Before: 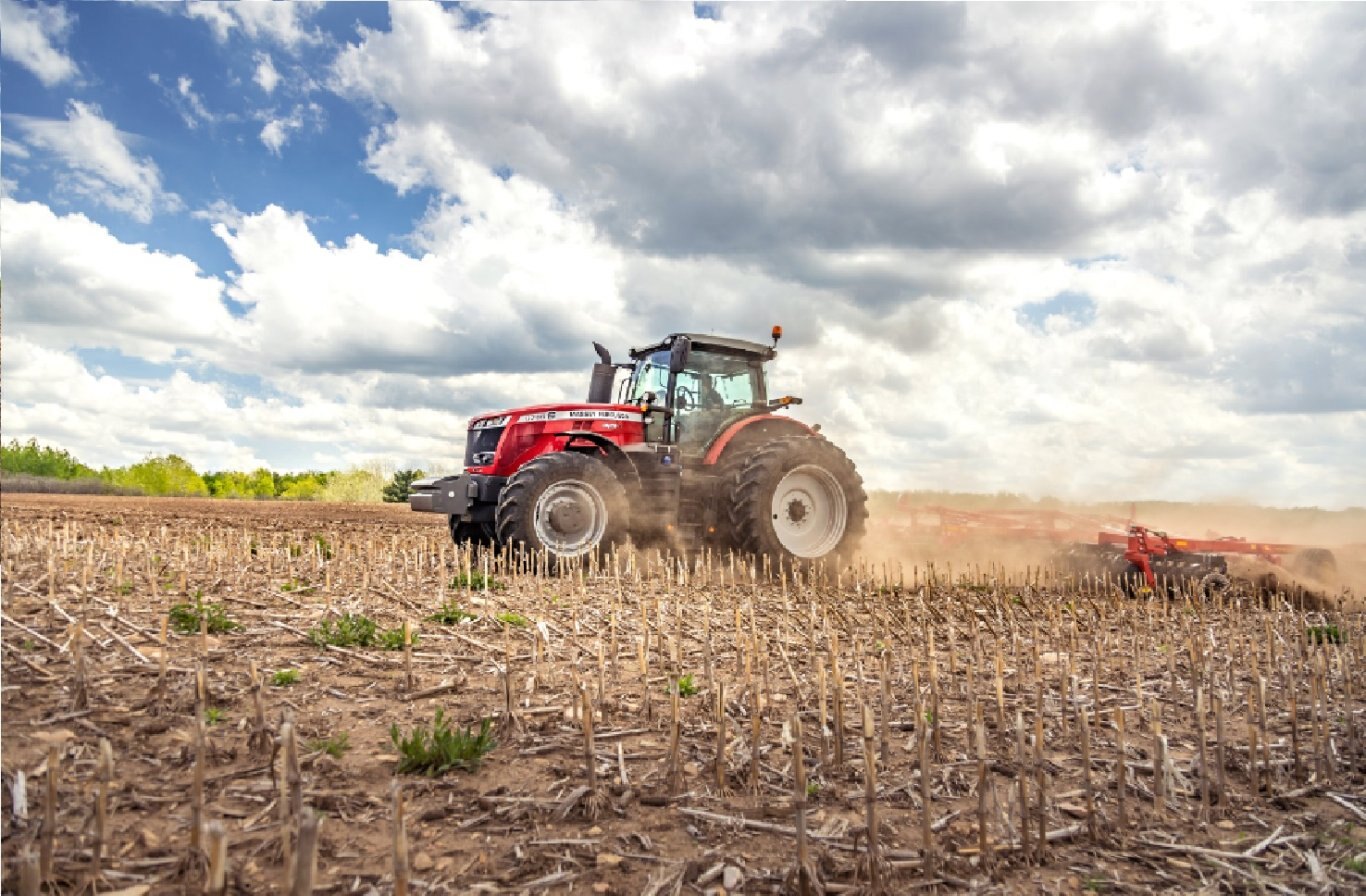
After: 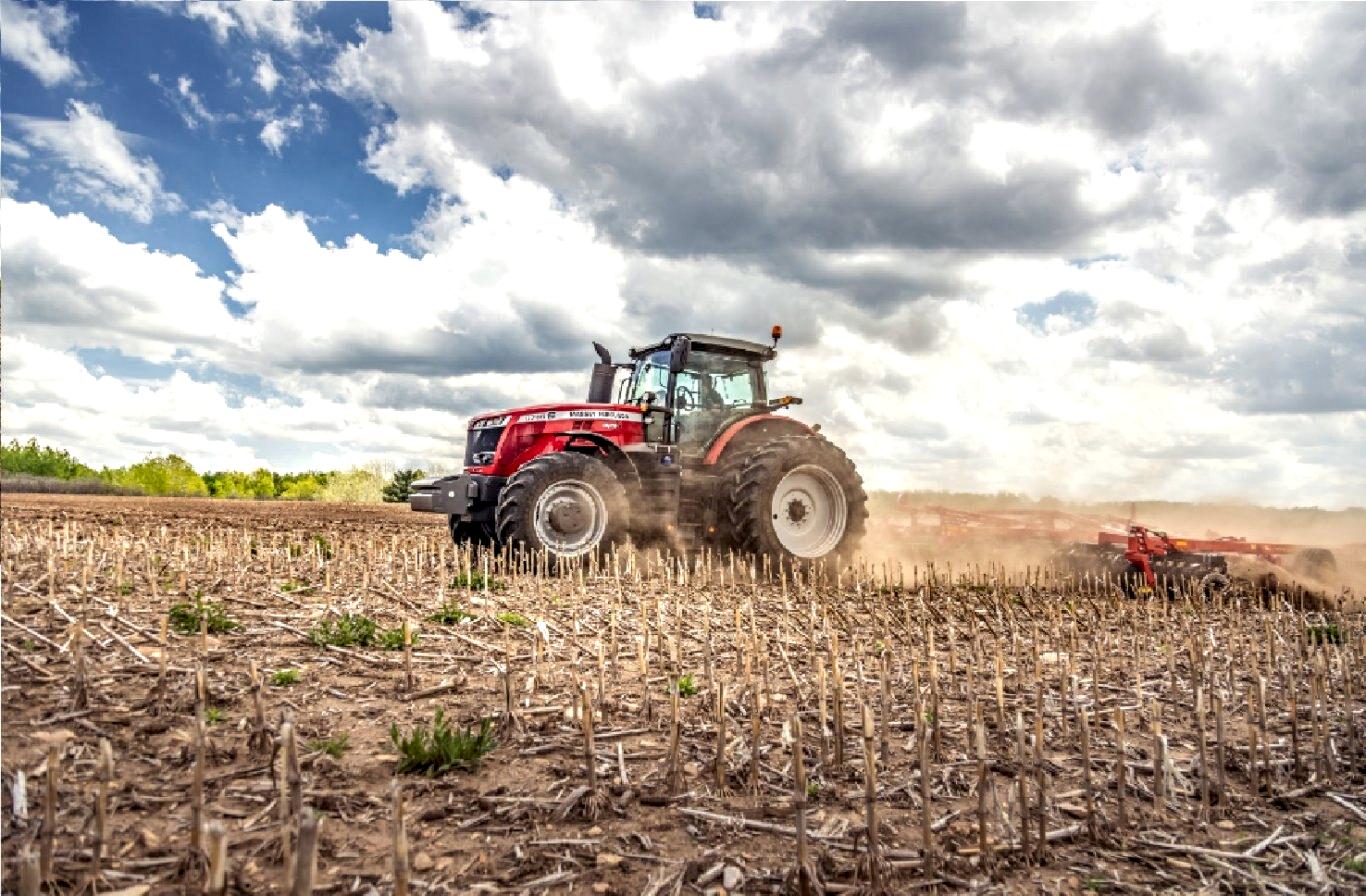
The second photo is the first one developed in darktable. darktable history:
local contrast: highlights 26%, detail 150%
